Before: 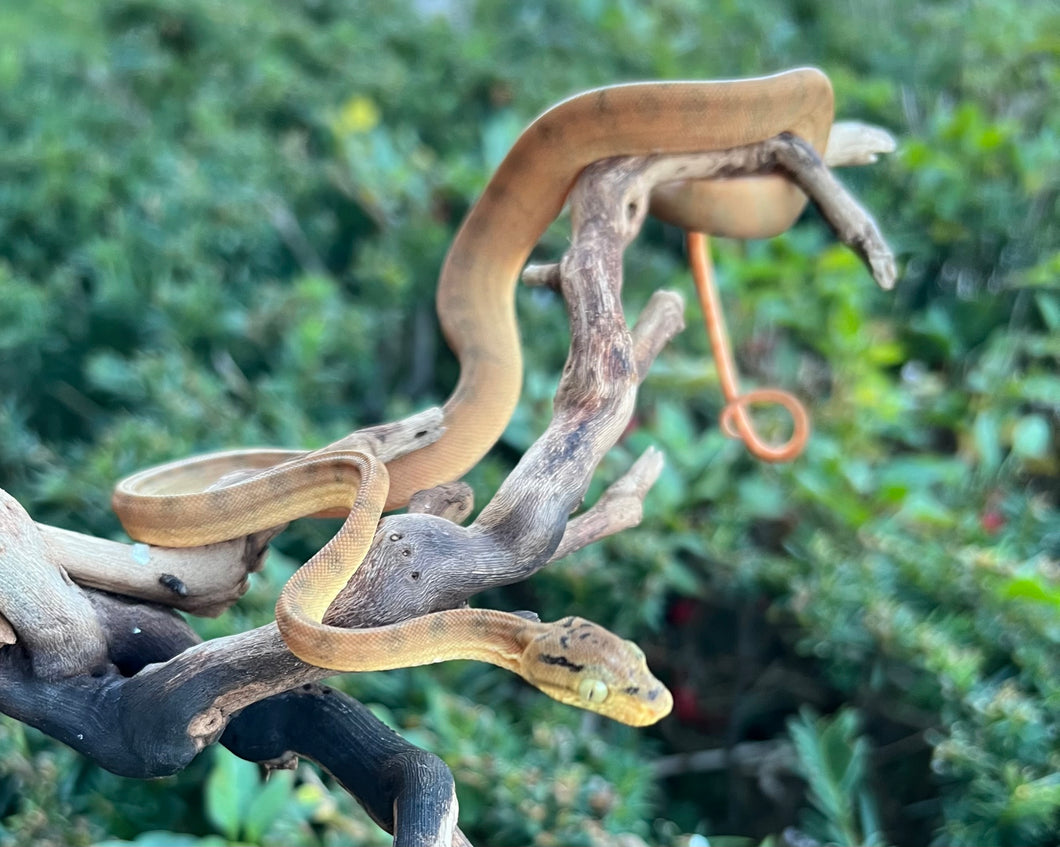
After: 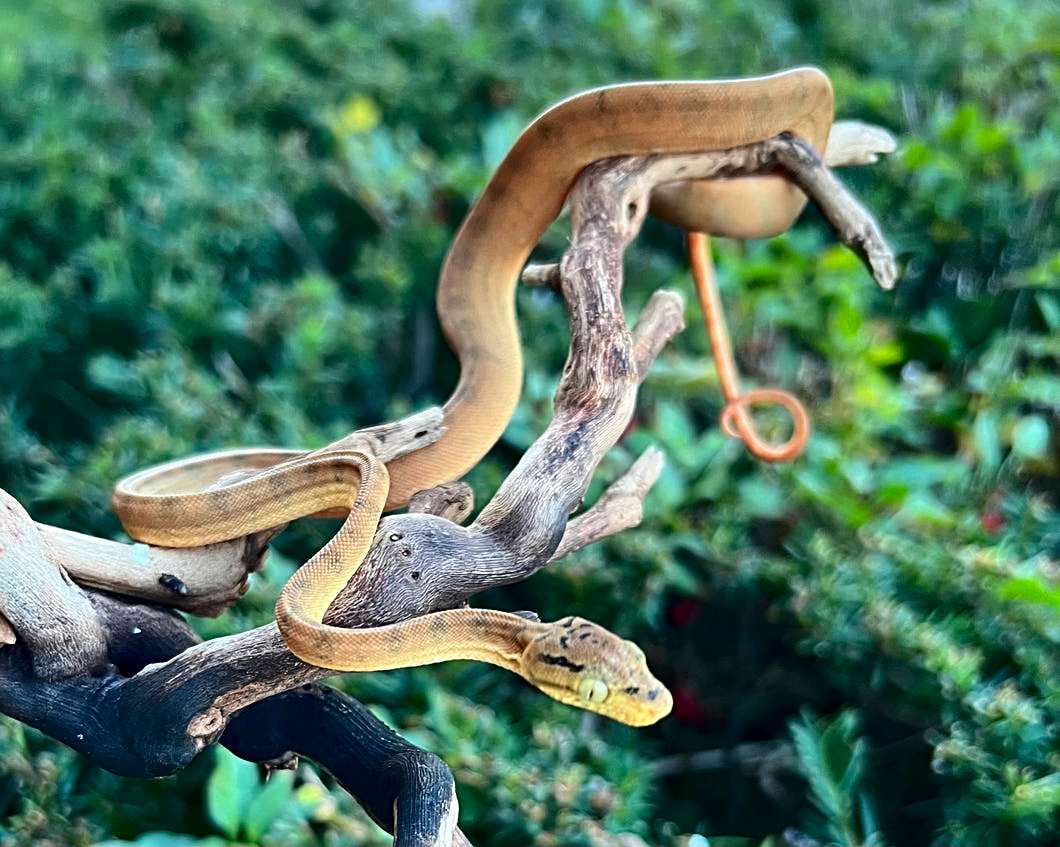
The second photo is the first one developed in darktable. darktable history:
sharpen: radius 3.119
contrast brightness saturation: contrast 0.19, brightness -0.11, saturation 0.21
